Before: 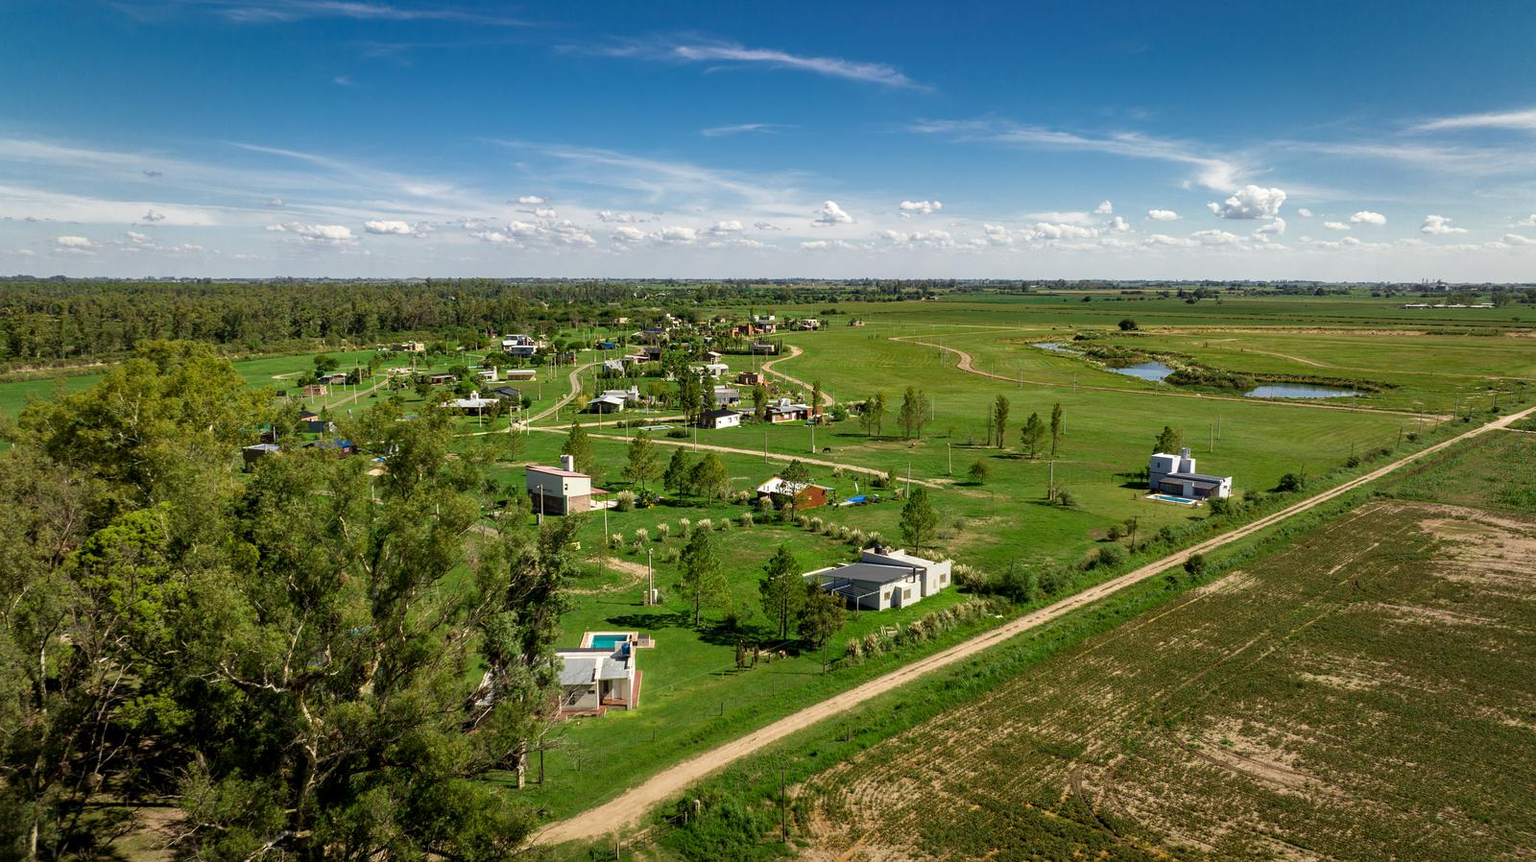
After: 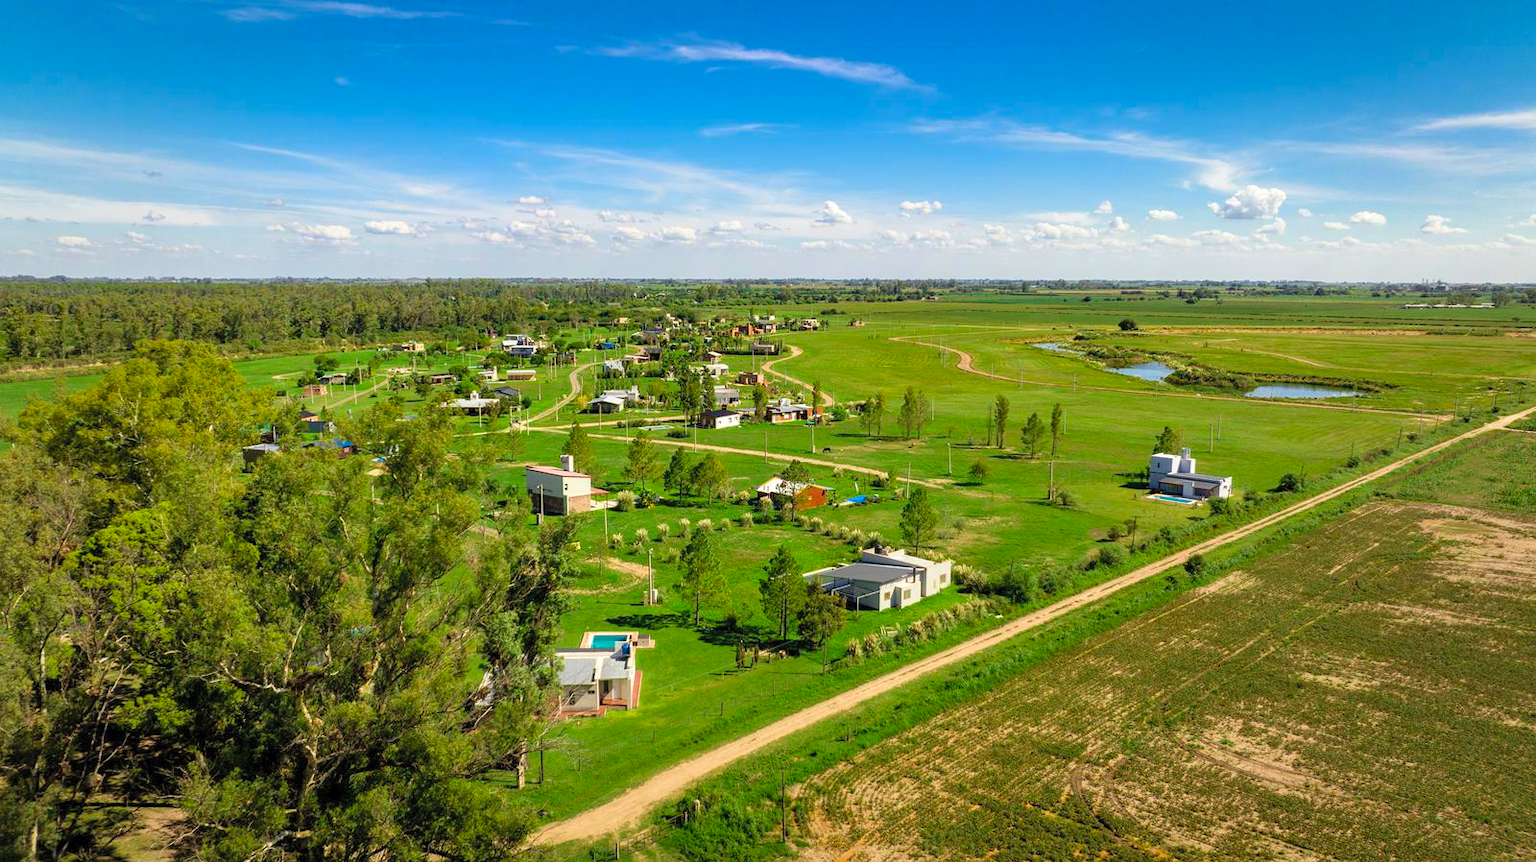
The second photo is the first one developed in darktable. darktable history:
contrast brightness saturation: contrast 0.067, brightness 0.179, saturation 0.416
